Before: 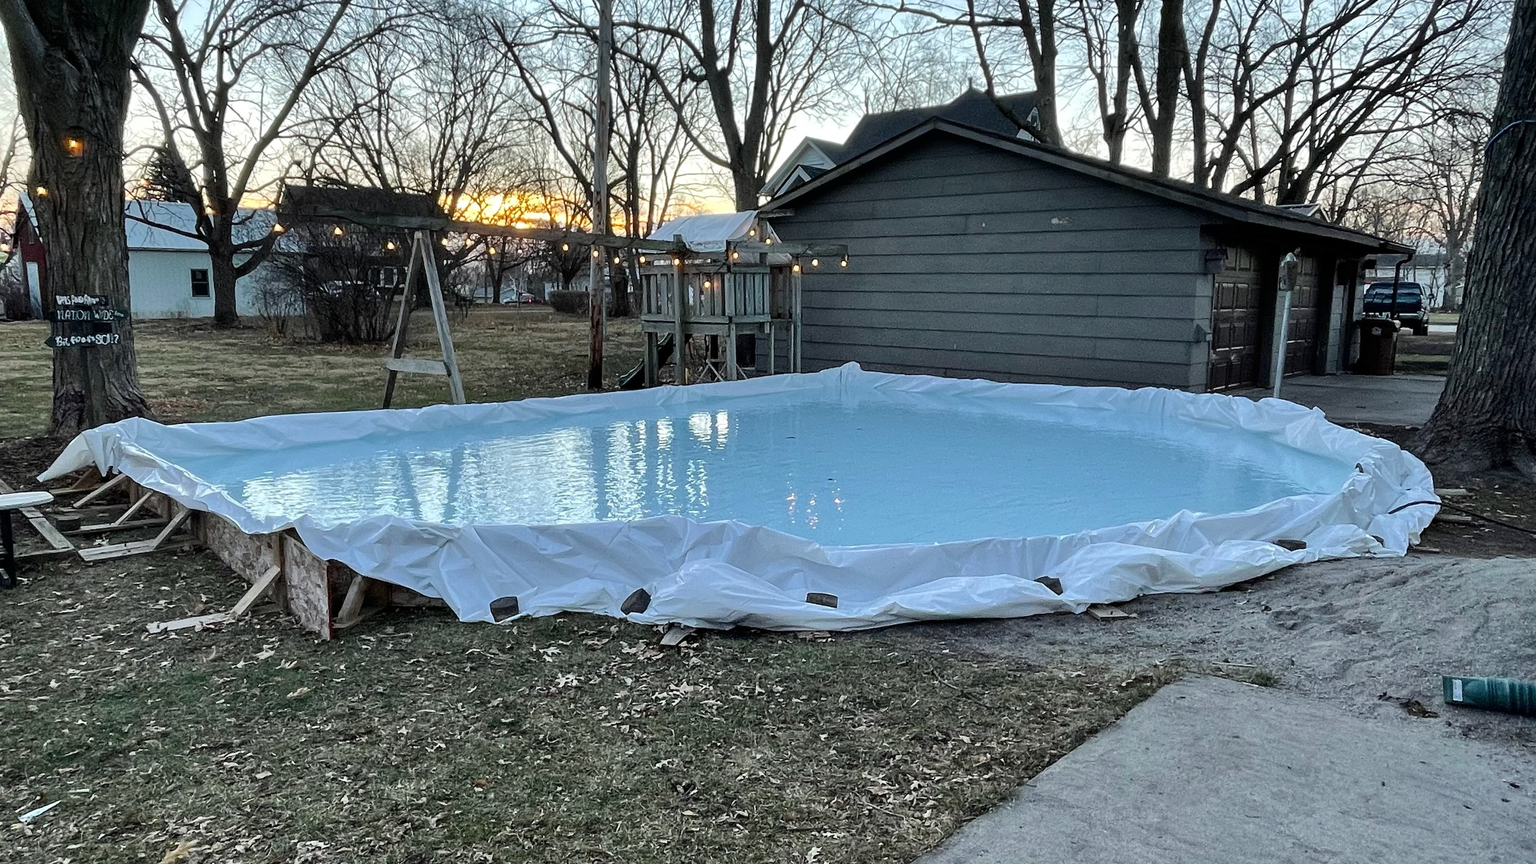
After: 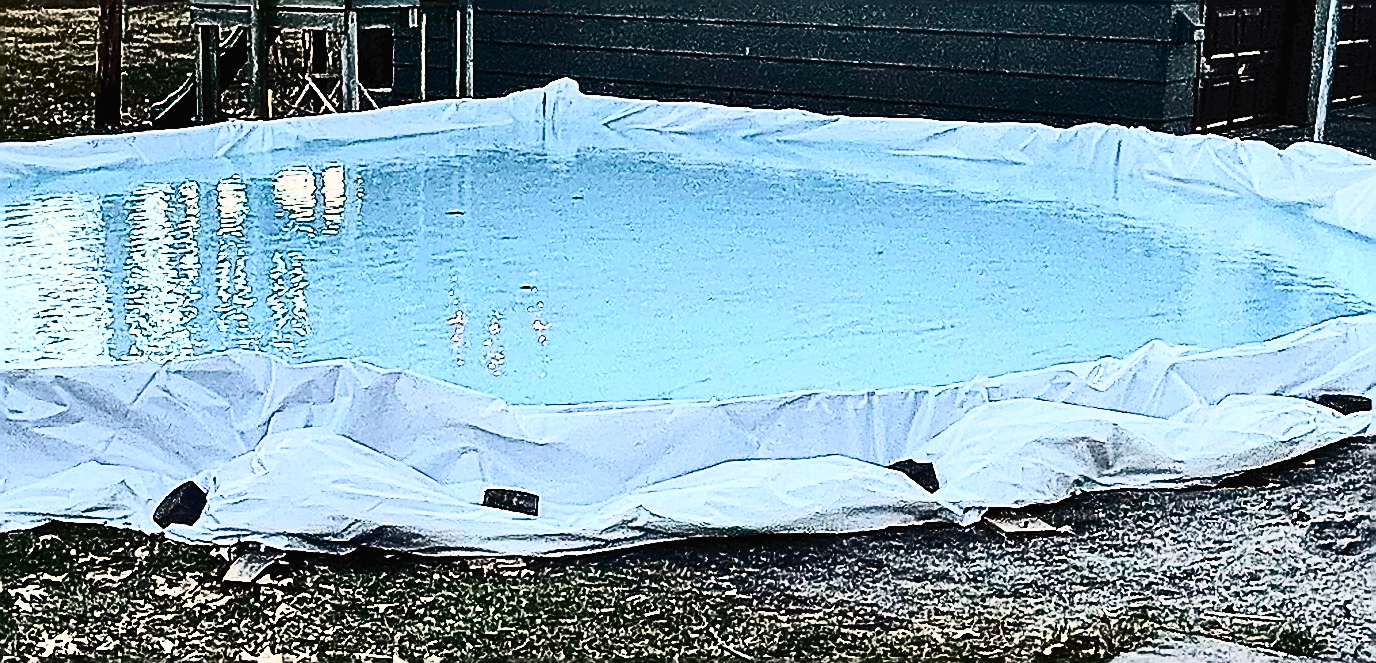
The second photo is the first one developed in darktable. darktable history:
sharpen: amount 1.989
filmic rgb: black relative exposure -7.38 EV, white relative exposure 5.06 EV, hardness 3.2
crop: left 34.809%, top 36.834%, right 14.788%, bottom 19.97%
color balance rgb: highlights gain › chroma 3.165%, highlights gain › hue 57.09°, linear chroma grading › global chroma 15.494%, perceptual saturation grading › global saturation 35.321%, global vibrance 11.144%
contrast brightness saturation: contrast 0.937, brightness 0.192
tone curve: curves: ch0 [(0, 0) (0.003, 0.038) (0.011, 0.035) (0.025, 0.03) (0.044, 0.044) (0.069, 0.062) (0.1, 0.087) (0.136, 0.114) (0.177, 0.15) (0.224, 0.193) (0.277, 0.242) (0.335, 0.299) (0.399, 0.361) (0.468, 0.437) (0.543, 0.521) (0.623, 0.614) (0.709, 0.717) (0.801, 0.817) (0.898, 0.913) (1, 1)], color space Lab, independent channels, preserve colors none
